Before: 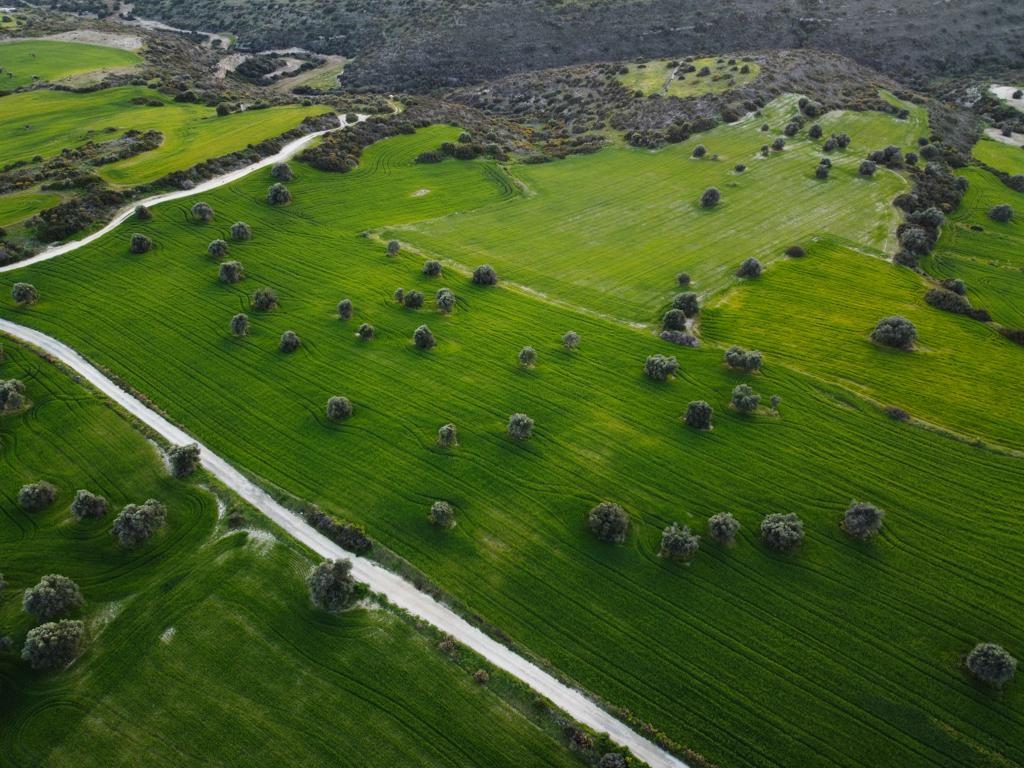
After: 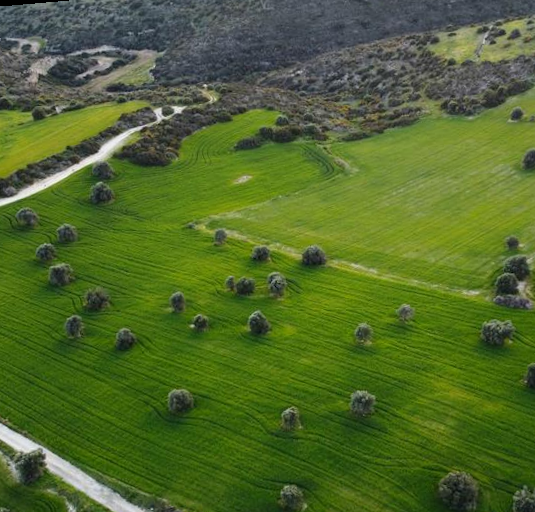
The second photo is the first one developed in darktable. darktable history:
crop: left 17.835%, top 7.675%, right 32.881%, bottom 32.213%
rotate and perspective: rotation -4.98°, automatic cropping off
